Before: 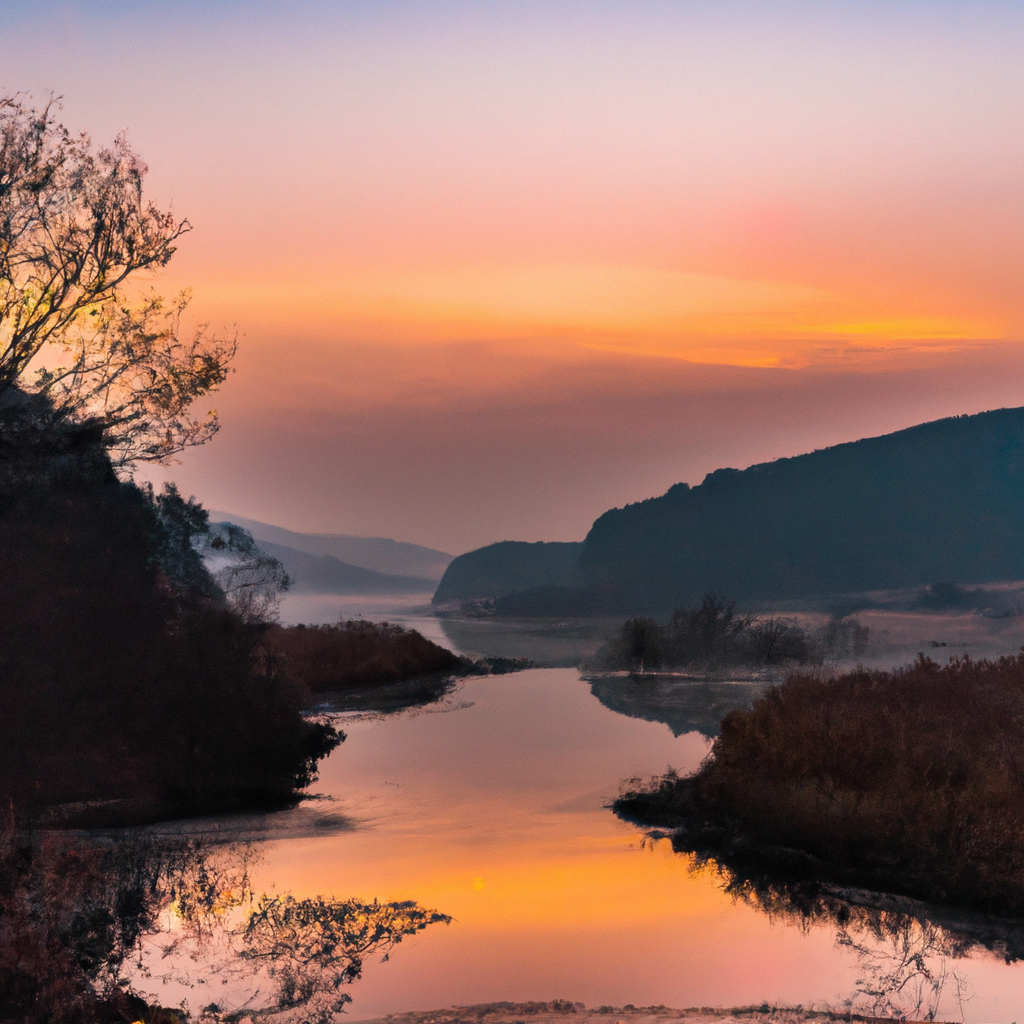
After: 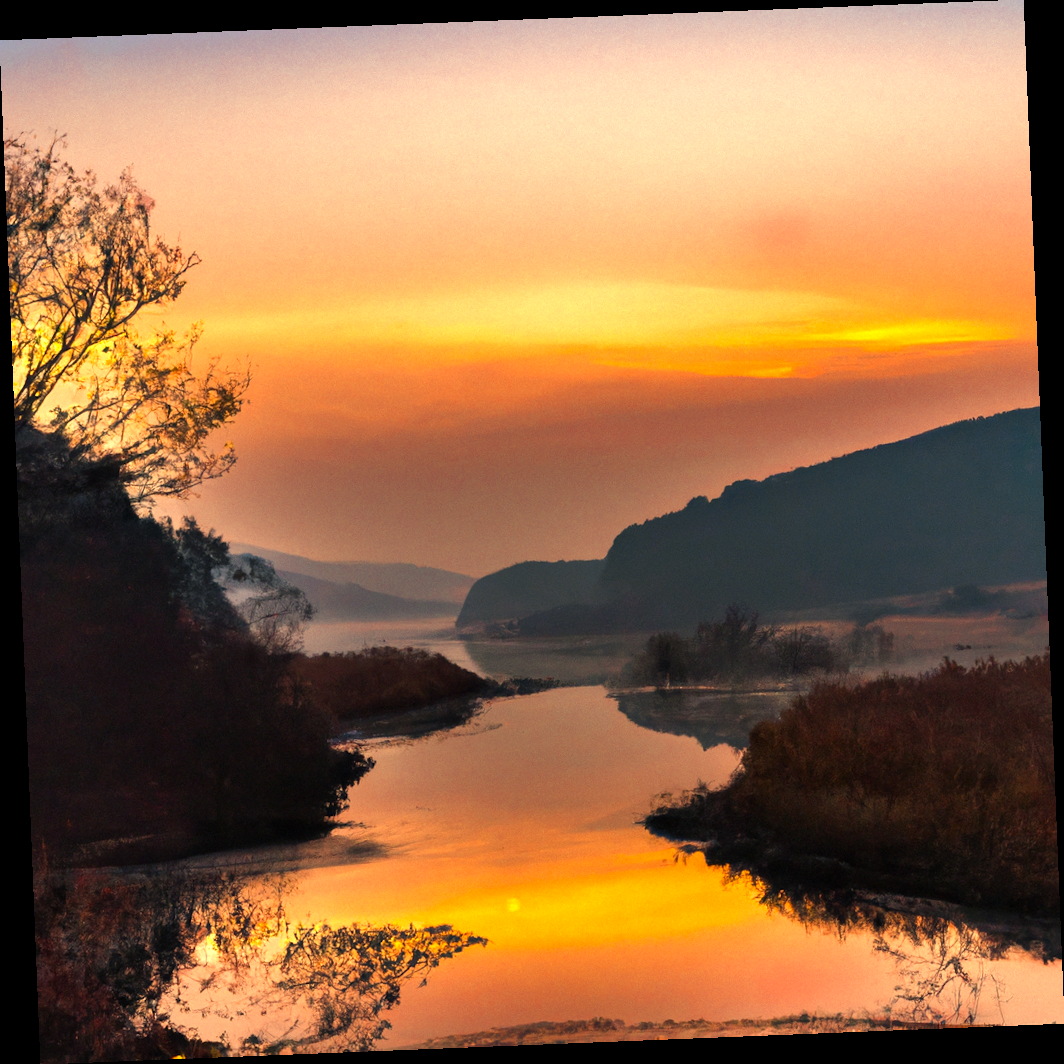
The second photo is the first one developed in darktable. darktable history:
color correction: highlights a* 2.72, highlights b* 22.8
color zones: curves: ch0 [(0.004, 0.305) (0.261, 0.623) (0.389, 0.399) (0.708, 0.571) (0.947, 0.34)]; ch1 [(0.025, 0.645) (0.229, 0.584) (0.326, 0.551) (0.484, 0.262) (0.757, 0.643)]
rotate and perspective: rotation -2.29°, automatic cropping off
exposure: exposure 0.178 EV, compensate exposure bias true, compensate highlight preservation false
